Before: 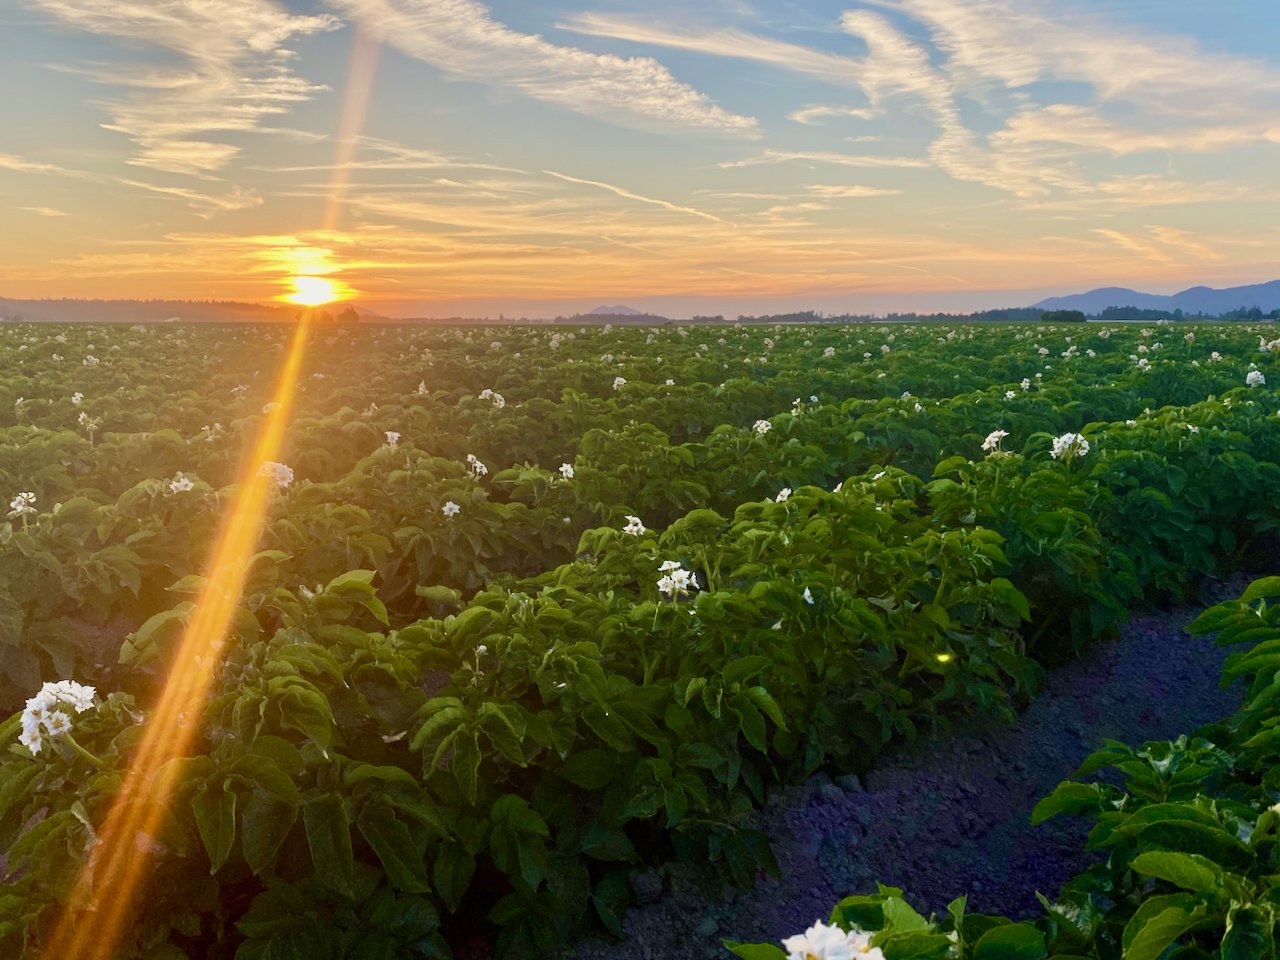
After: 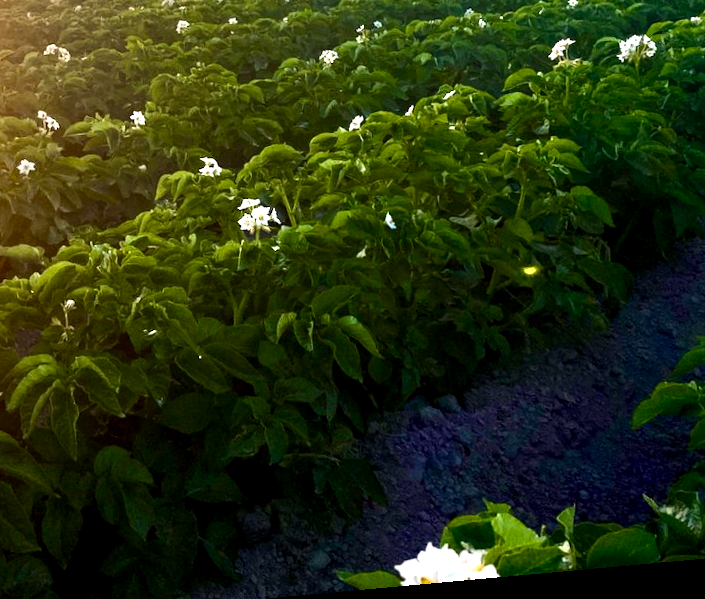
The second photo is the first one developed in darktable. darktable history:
rotate and perspective: rotation -5.2°, automatic cropping off
crop: left 34.479%, top 38.822%, right 13.718%, bottom 5.172%
white balance: emerald 1
tone equalizer "contrast tone curve: medium": -8 EV -0.75 EV, -7 EV -0.7 EV, -6 EV -0.6 EV, -5 EV -0.4 EV, -3 EV 0.4 EV, -2 EV 0.6 EV, -1 EV 0.7 EV, +0 EV 0.75 EV, edges refinement/feathering 500, mask exposure compensation -1.57 EV, preserve details no
exposure: exposure 0.367 EV
